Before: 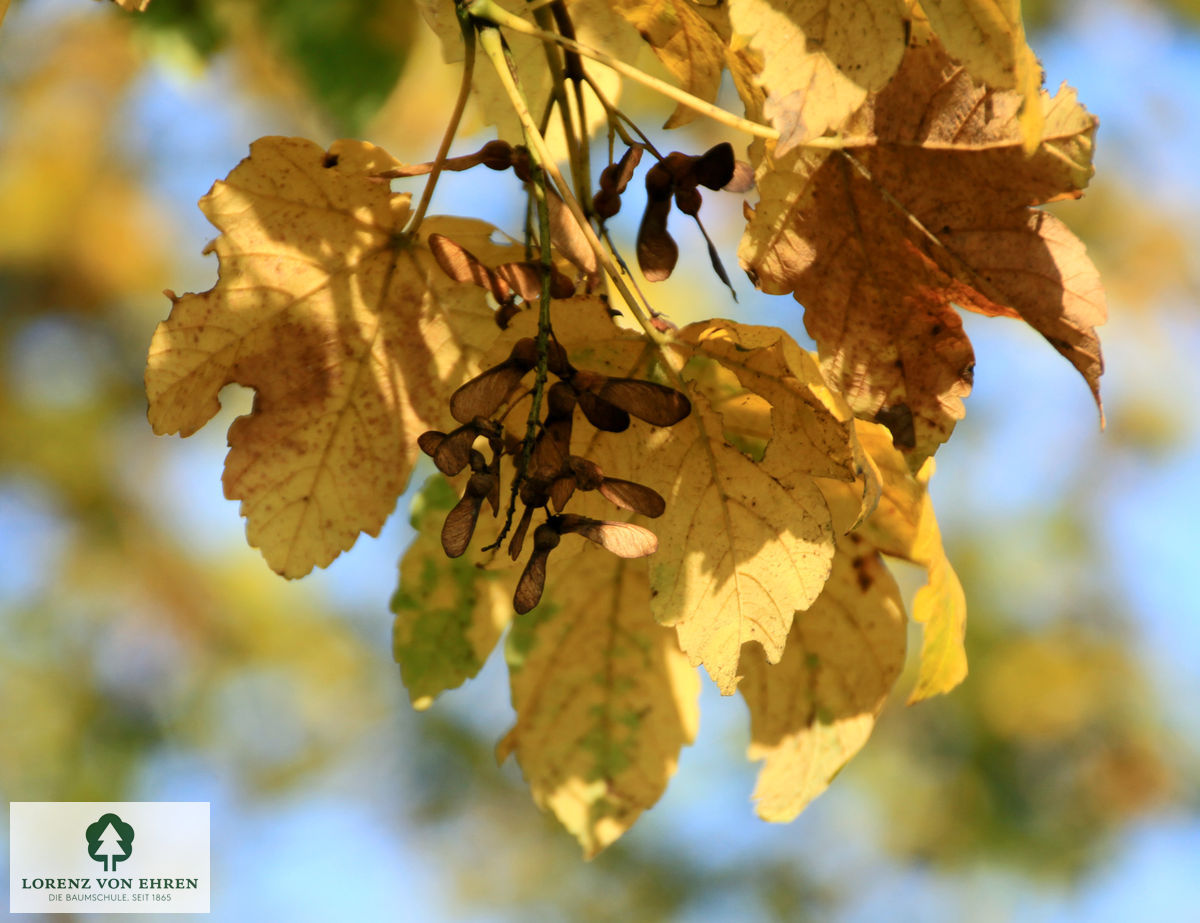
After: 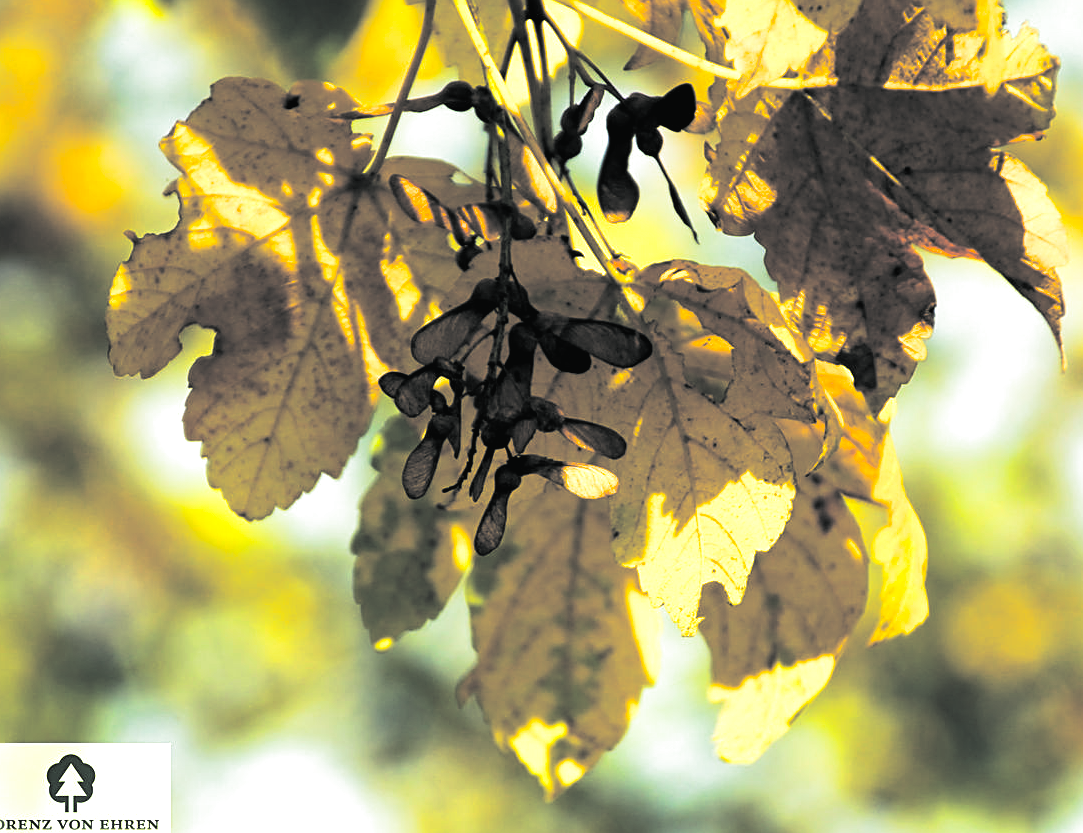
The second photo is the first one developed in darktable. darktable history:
crop: left 3.305%, top 6.436%, right 6.389%, bottom 3.258%
split-toning: shadows › hue 190.8°, shadows › saturation 0.05, highlights › hue 54°, highlights › saturation 0.05, compress 0%
sharpen: on, module defaults
contrast brightness saturation: brightness 0.13
color correction: highlights a* 10.12, highlights b* 39.04, shadows a* 14.62, shadows b* 3.37
color balance rgb: shadows lift › luminance -7.7%, shadows lift › chroma 2.13%, shadows lift › hue 165.27°, power › luminance -7.77%, power › chroma 1.1%, power › hue 215.88°, highlights gain › luminance 15.15%, highlights gain › chroma 7%, highlights gain › hue 125.57°, global offset › luminance -0.33%, global offset › chroma 0.11%, global offset › hue 165.27°, perceptual saturation grading › global saturation 24.42%, perceptual saturation grading › highlights -24.42%, perceptual saturation grading › mid-tones 24.42%, perceptual saturation grading › shadows 40%, perceptual brilliance grading › global brilliance -5%, perceptual brilliance grading › highlights 24.42%, perceptual brilliance grading › mid-tones 7%, perceptual brilliance grading › shadows -5%
